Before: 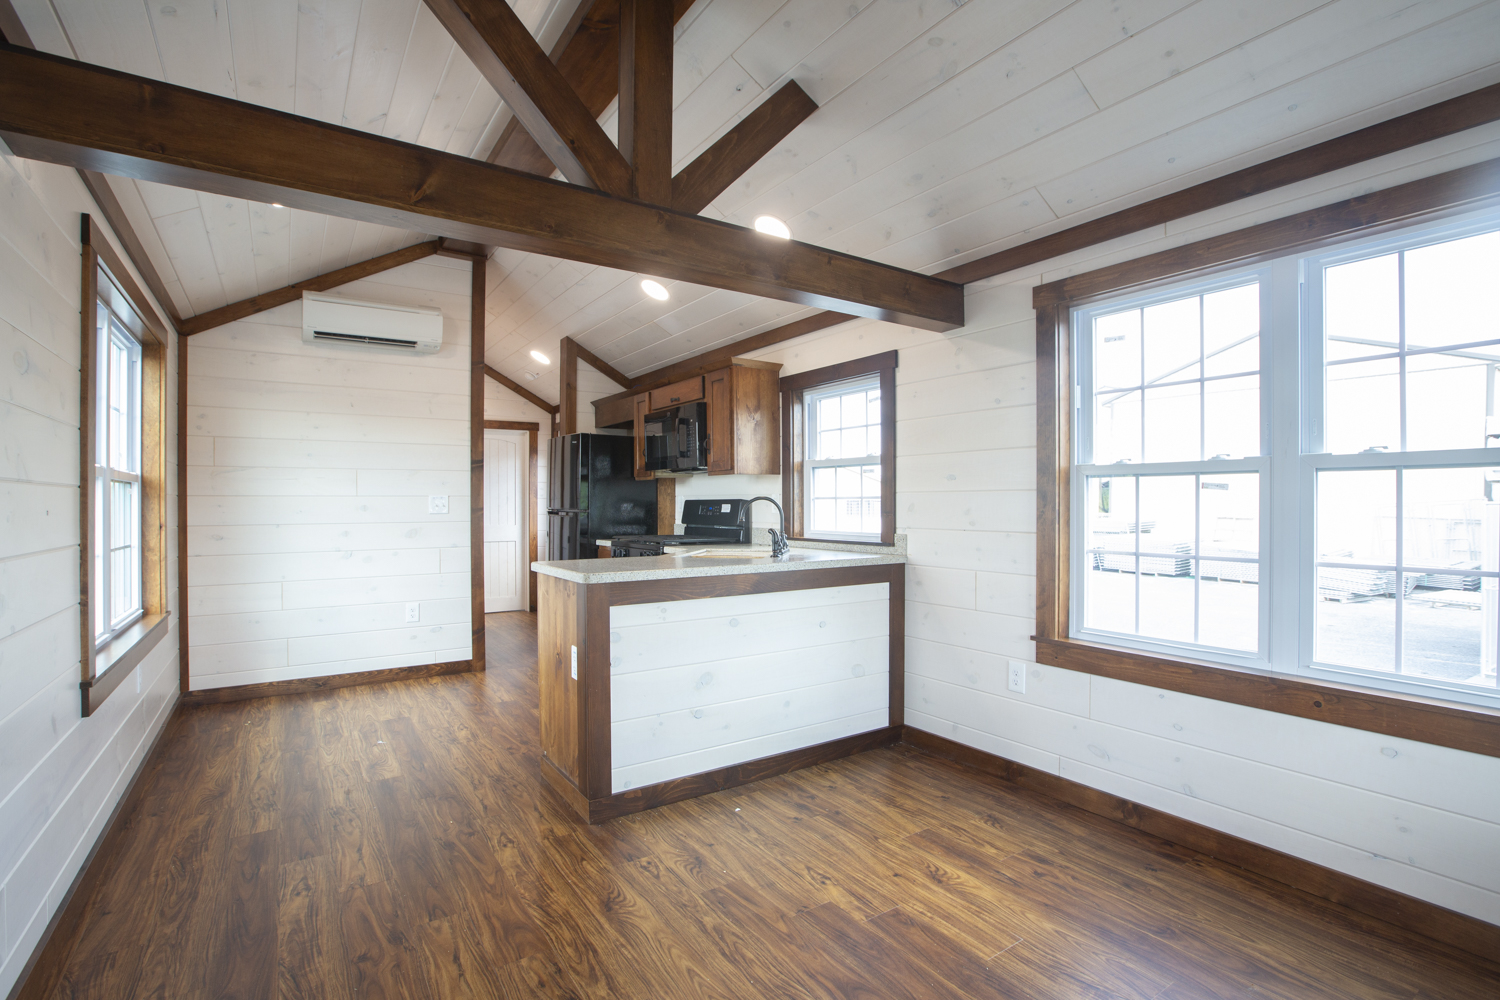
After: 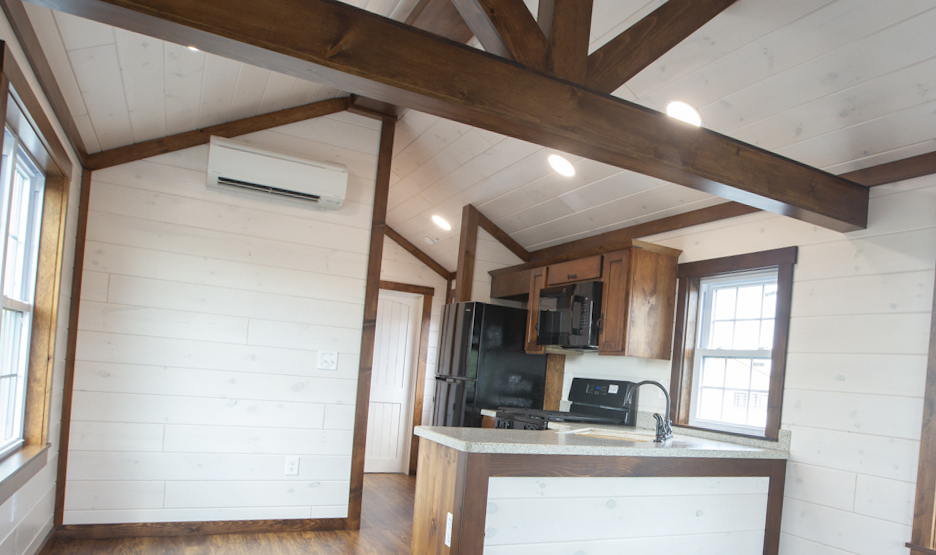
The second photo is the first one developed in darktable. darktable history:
crop and rotate: angle -4.99°, left 2.122%, top 6.945%, right 27.566%, bottom 30.519%
